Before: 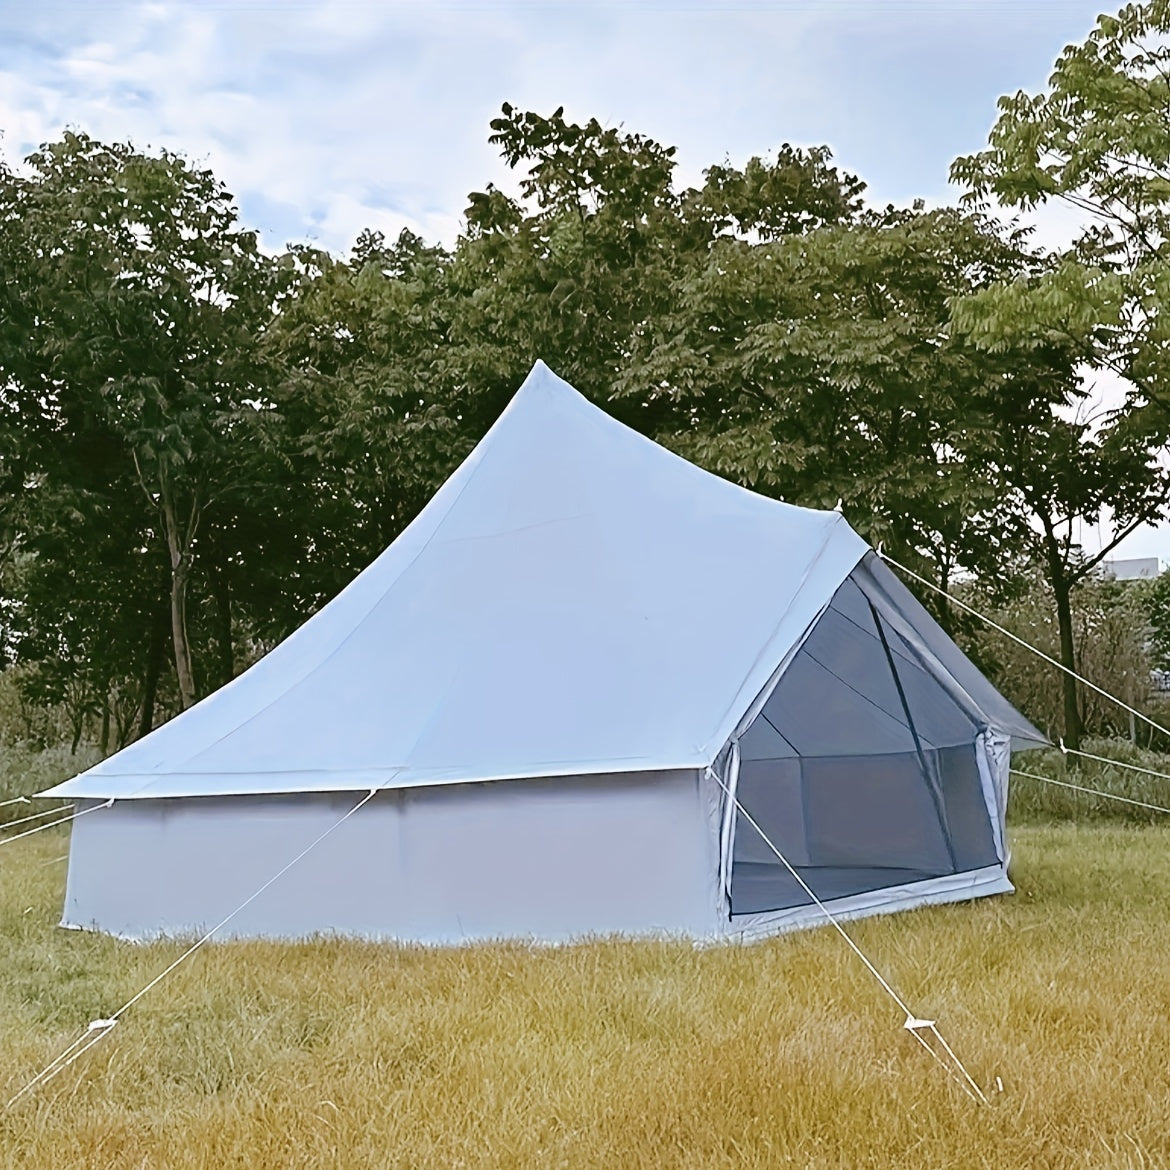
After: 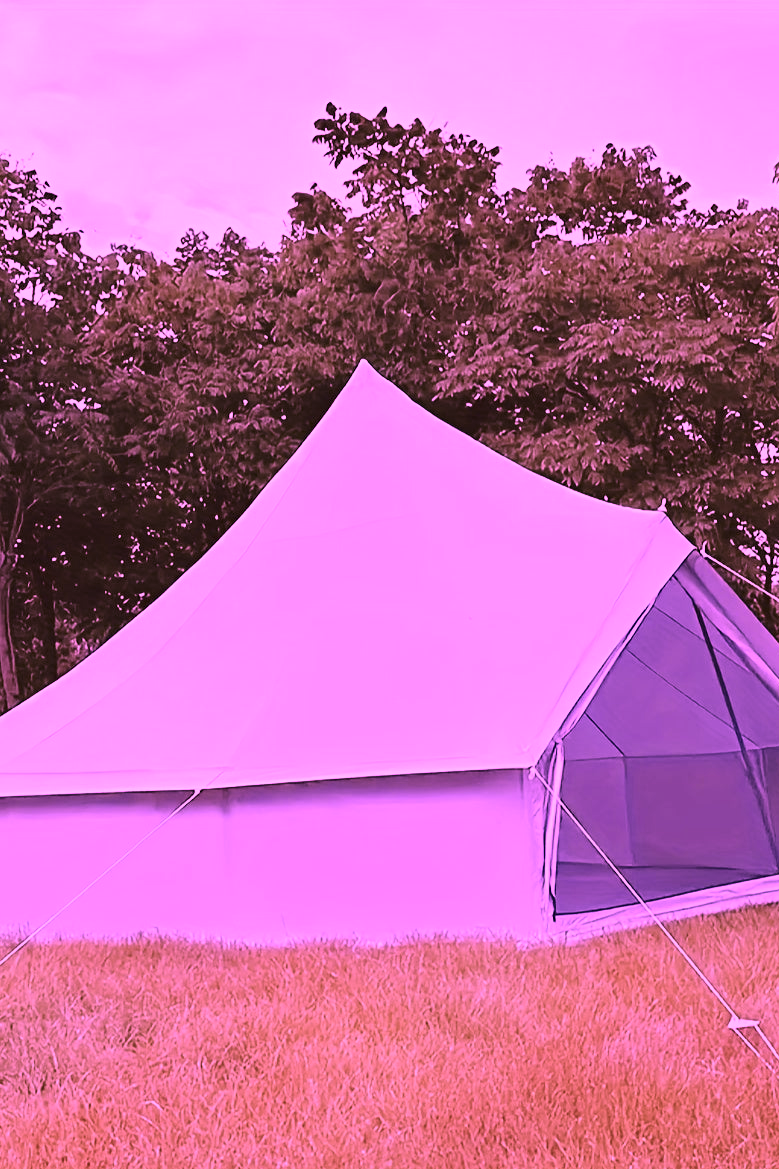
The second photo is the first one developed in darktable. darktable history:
crop and rotate: left 15.055%, right 18.278%
color calibration: illuminant custom, x 0.261, y 0.521, temperature 7054.11 K
